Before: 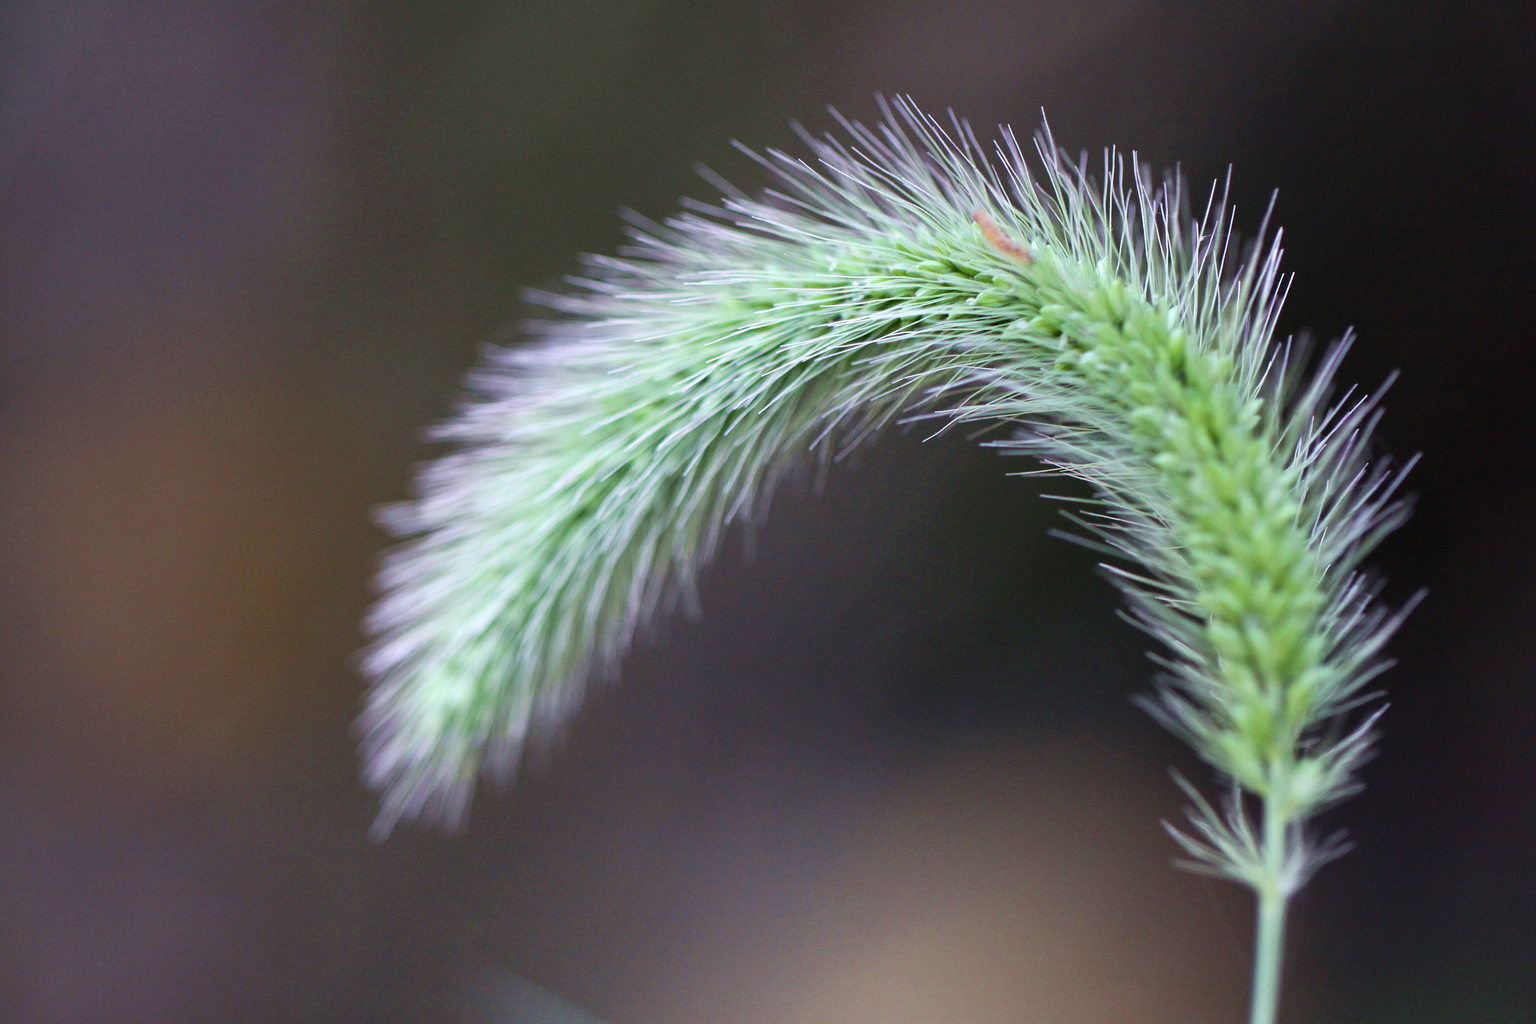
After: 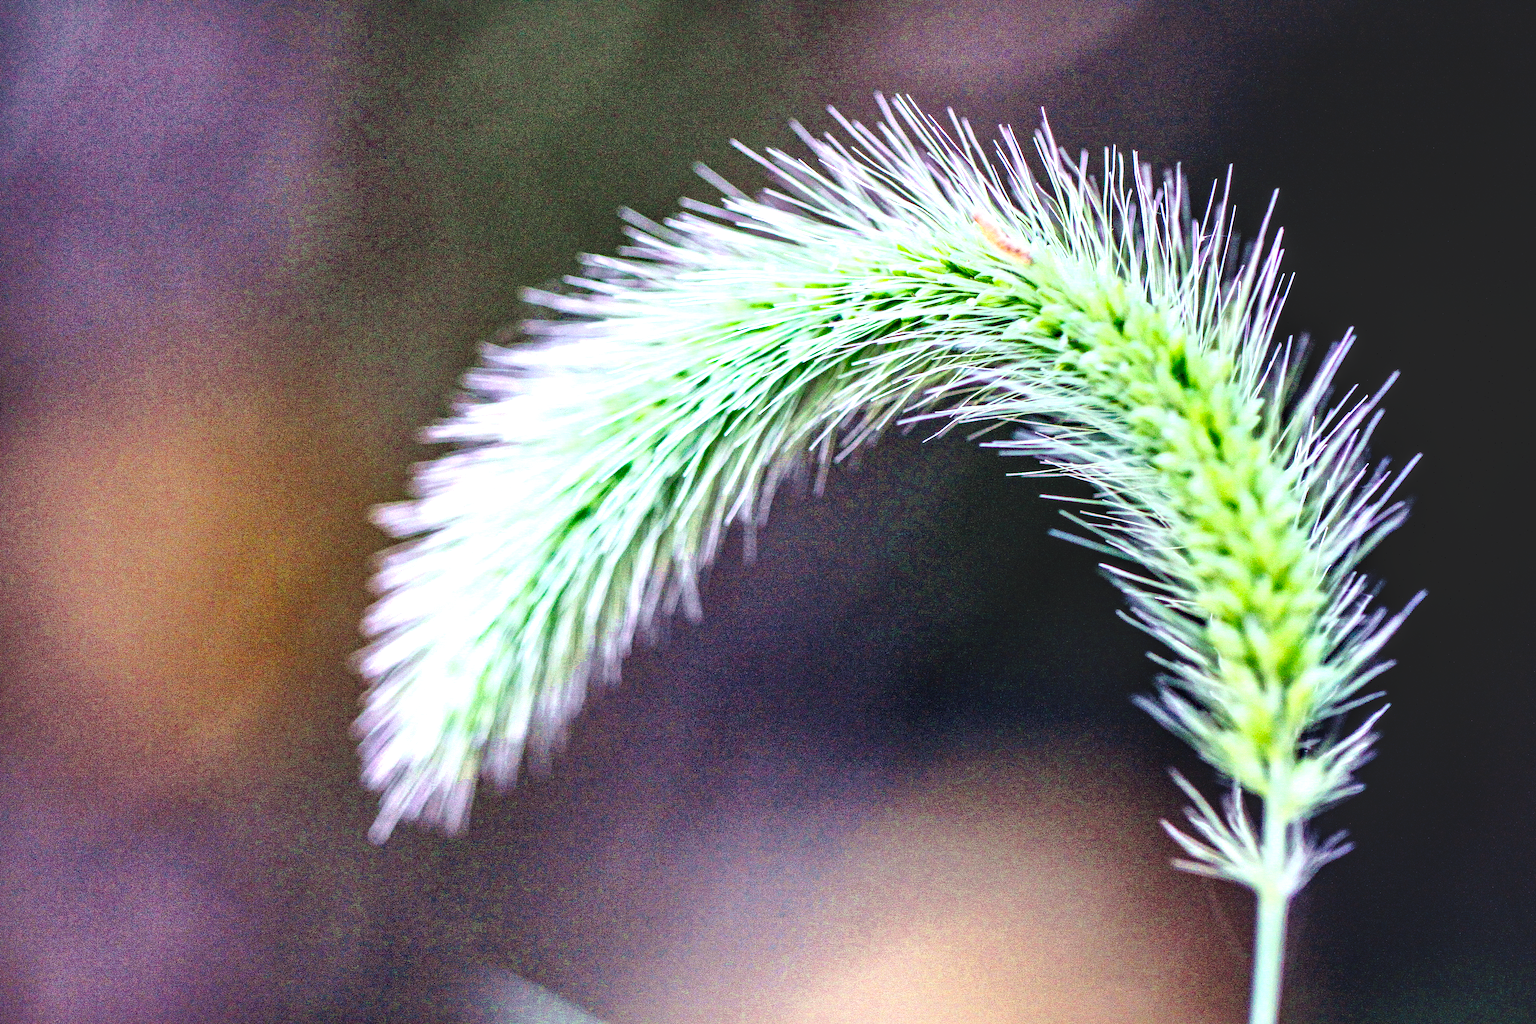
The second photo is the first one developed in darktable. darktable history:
local contrast: highlights 19%, detail 187%
shadows and highlights: on, module defaults
base curve: curves: ch0 [(0, 0) (0.007, 0.004) (0.027, 0.03) (0.046, 0.07) (0.207, 0.54) (0.442, 0.872) (0.673, 0.972) (1, 1)], exposure shift 0.586
color balance rgb: shadows lift › luminance -20.046%, global offset › chroma 0.068%, global offset › hue 253.59°, linear chroma grading › mid-tones 7.515%, perceptual saturation grading › global saturation 35.05%, perceptual saturation grading › highlights -25.477%, perceptual saturation grading › shadows 26.01%
haze removal: adaptive false
tone curve: curves: ch0 [(0, 0) (0.003, 0.085) (0.011, 0.086) (0.025, 0.086) (0.044, 0.088) (0.069, 0.093) (0.1, 0.102) (0.136, 0.12) (0.177, 0.157) (0.224, 0.203) (0.277, 0.277) (0.335, 0.36) (0.399, 0.463) (0.468, 0.559) (0.543, 0.626) (0.623, 0.703) (0.709, 0.789) (0.801, 0.869) (0.898, 0.927) (1, 1)], preserve colors none
